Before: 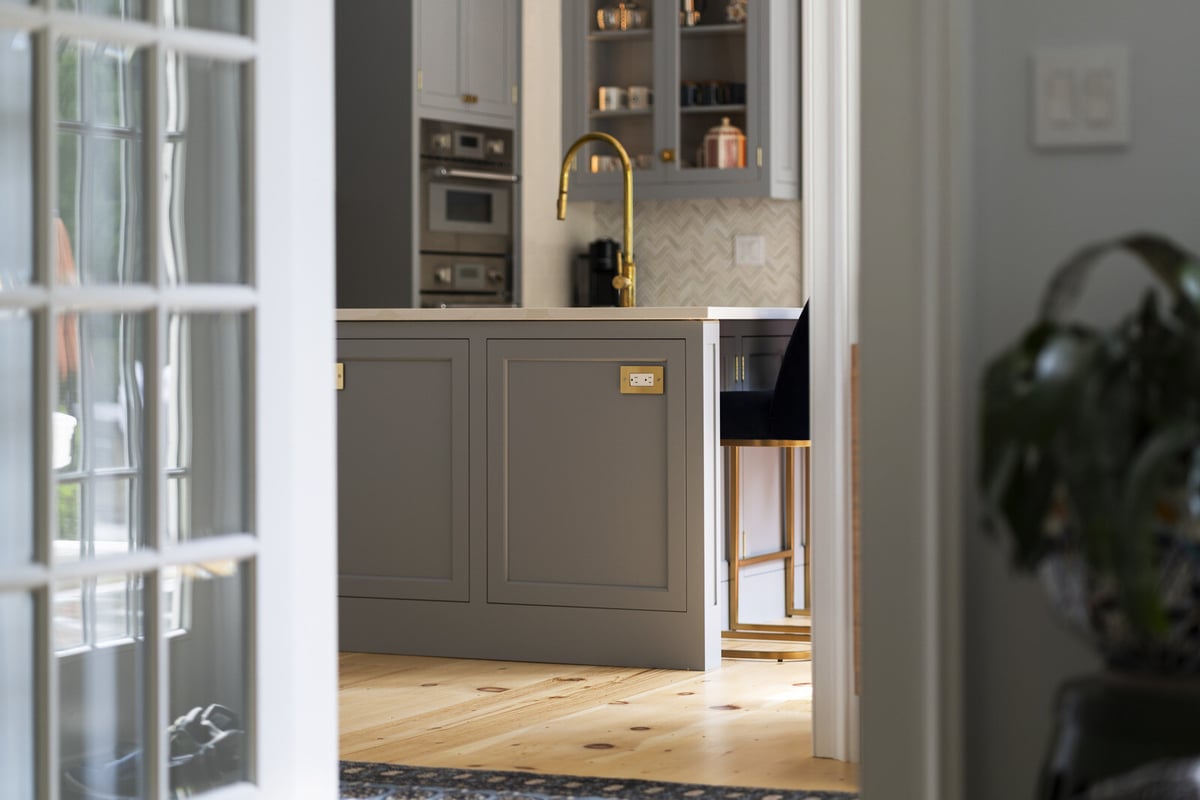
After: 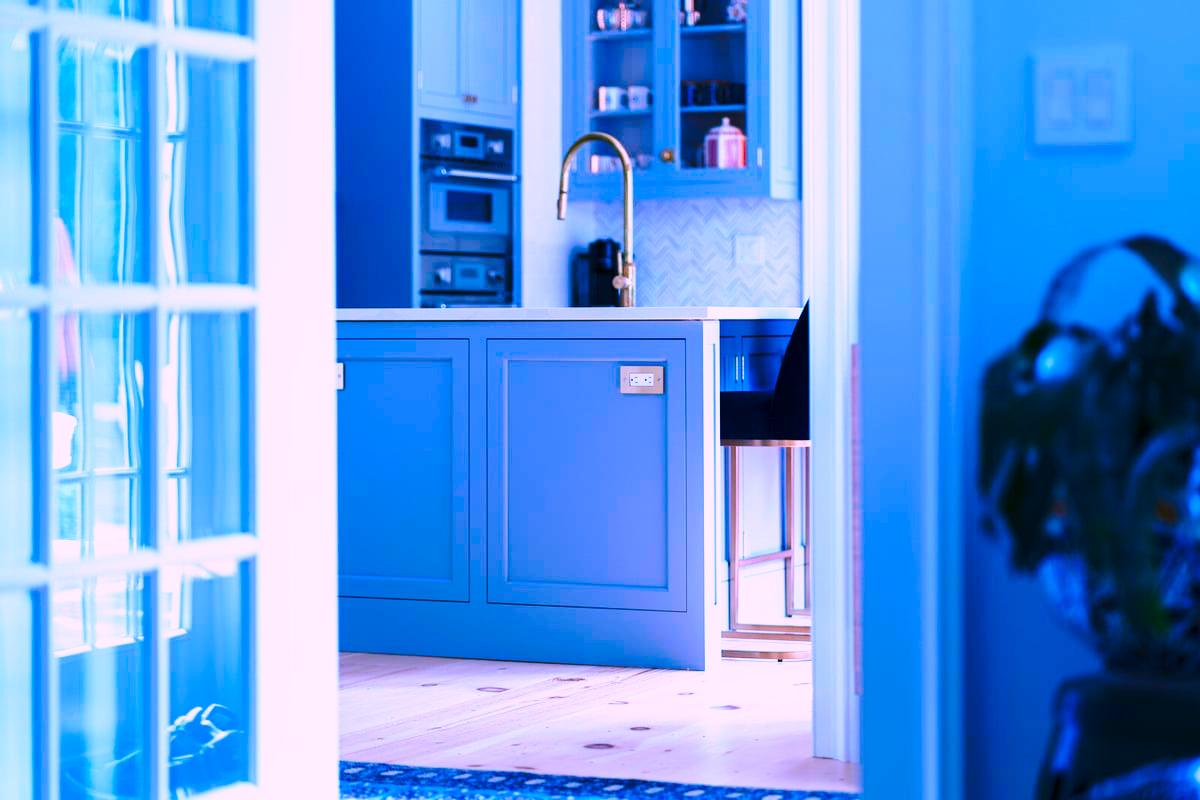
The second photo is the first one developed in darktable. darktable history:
color correction: highlights a* 19.5, highlights b* -11.53, saturation 1.69
base curve: curves: ch0 [(0, 0) (0.032, 0.037) (0.105, 0.228) (0.435, 0.76) (0.856, 0.983) (1, 1)], preserve colors none
color calibration: illuminant as shot in camera, x 0.462, y 0.419, temperature 2651.64 K
